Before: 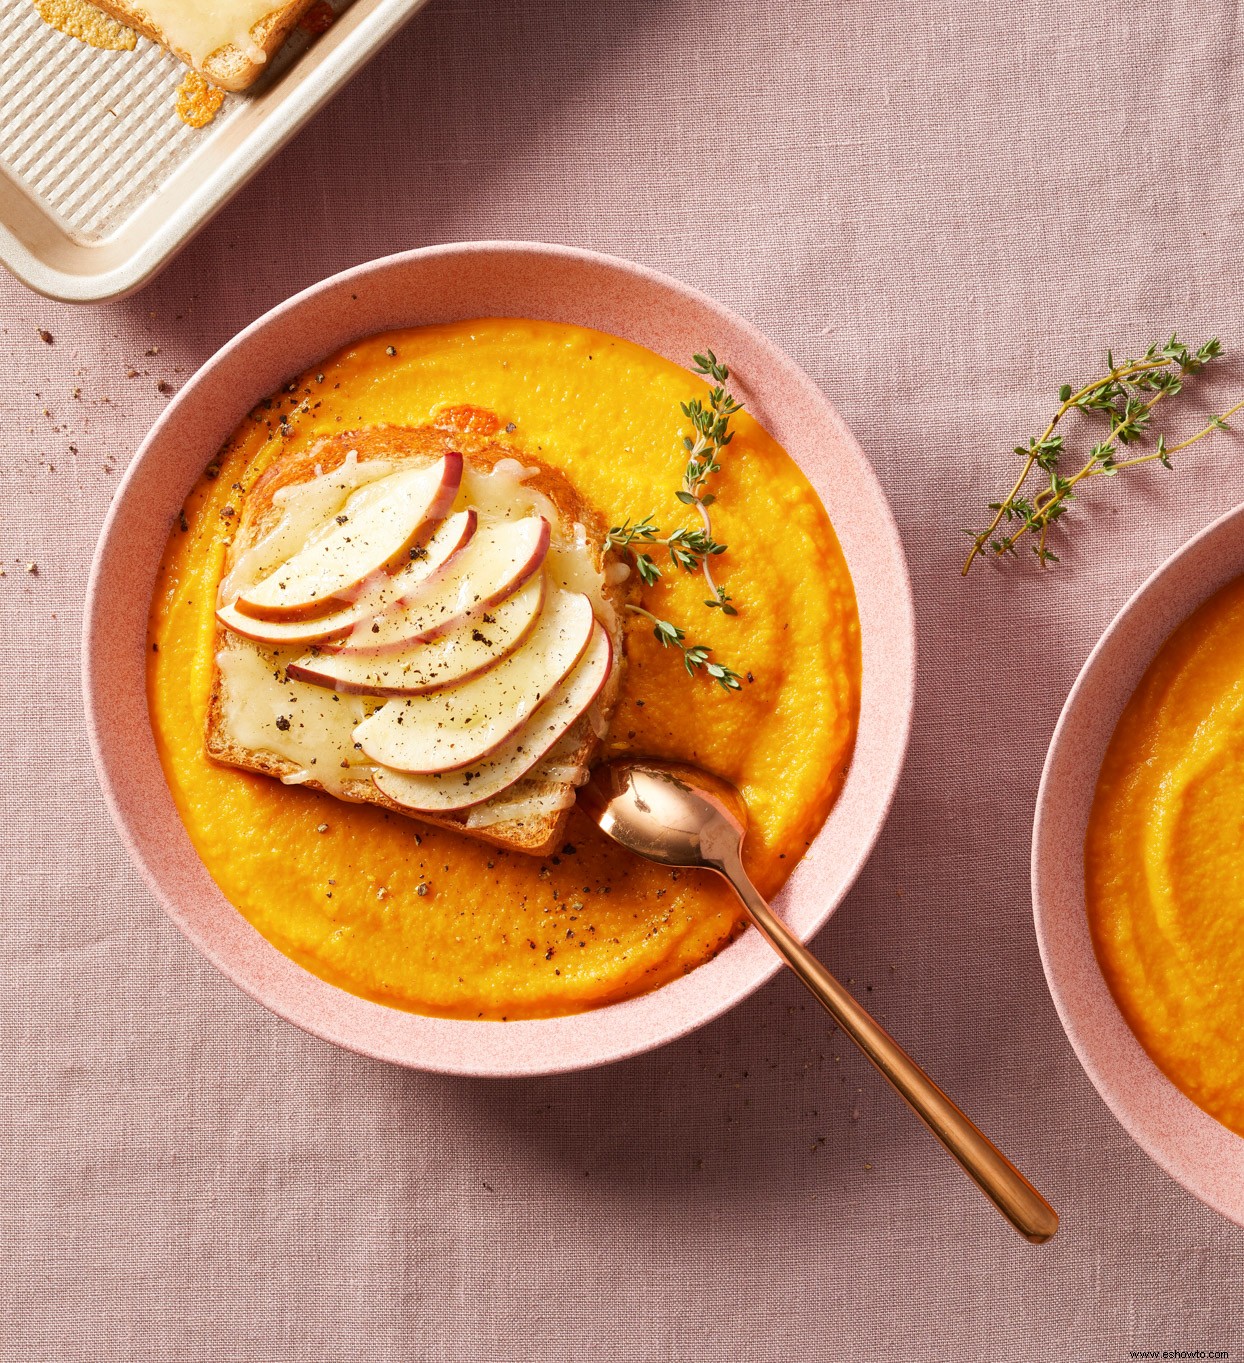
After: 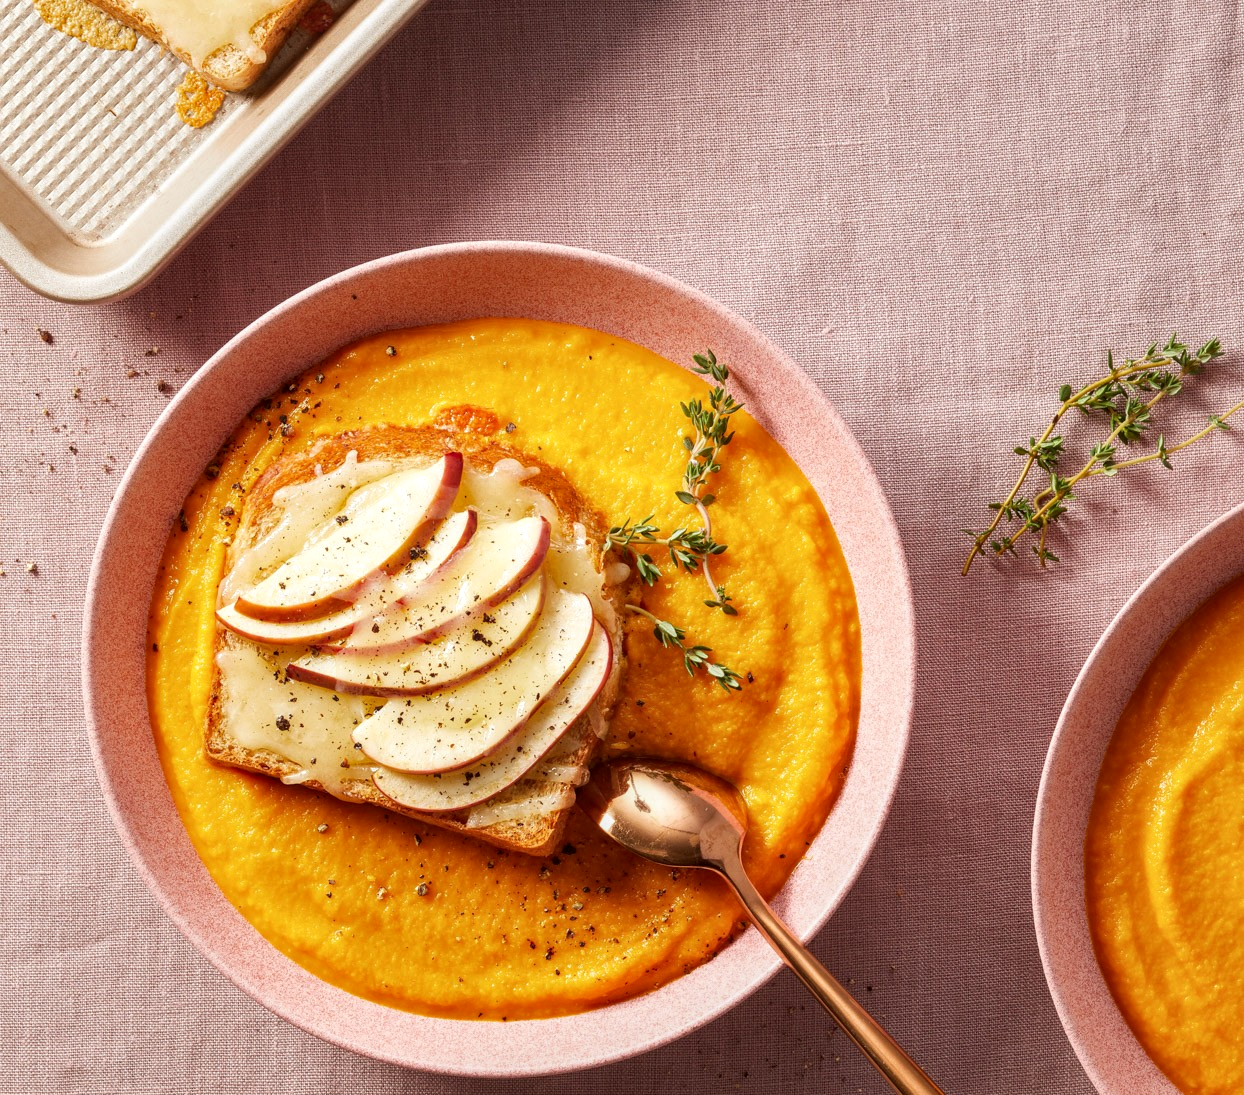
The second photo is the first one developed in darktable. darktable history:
local contrast: on, module defaults
crop: bottom 19.644%
